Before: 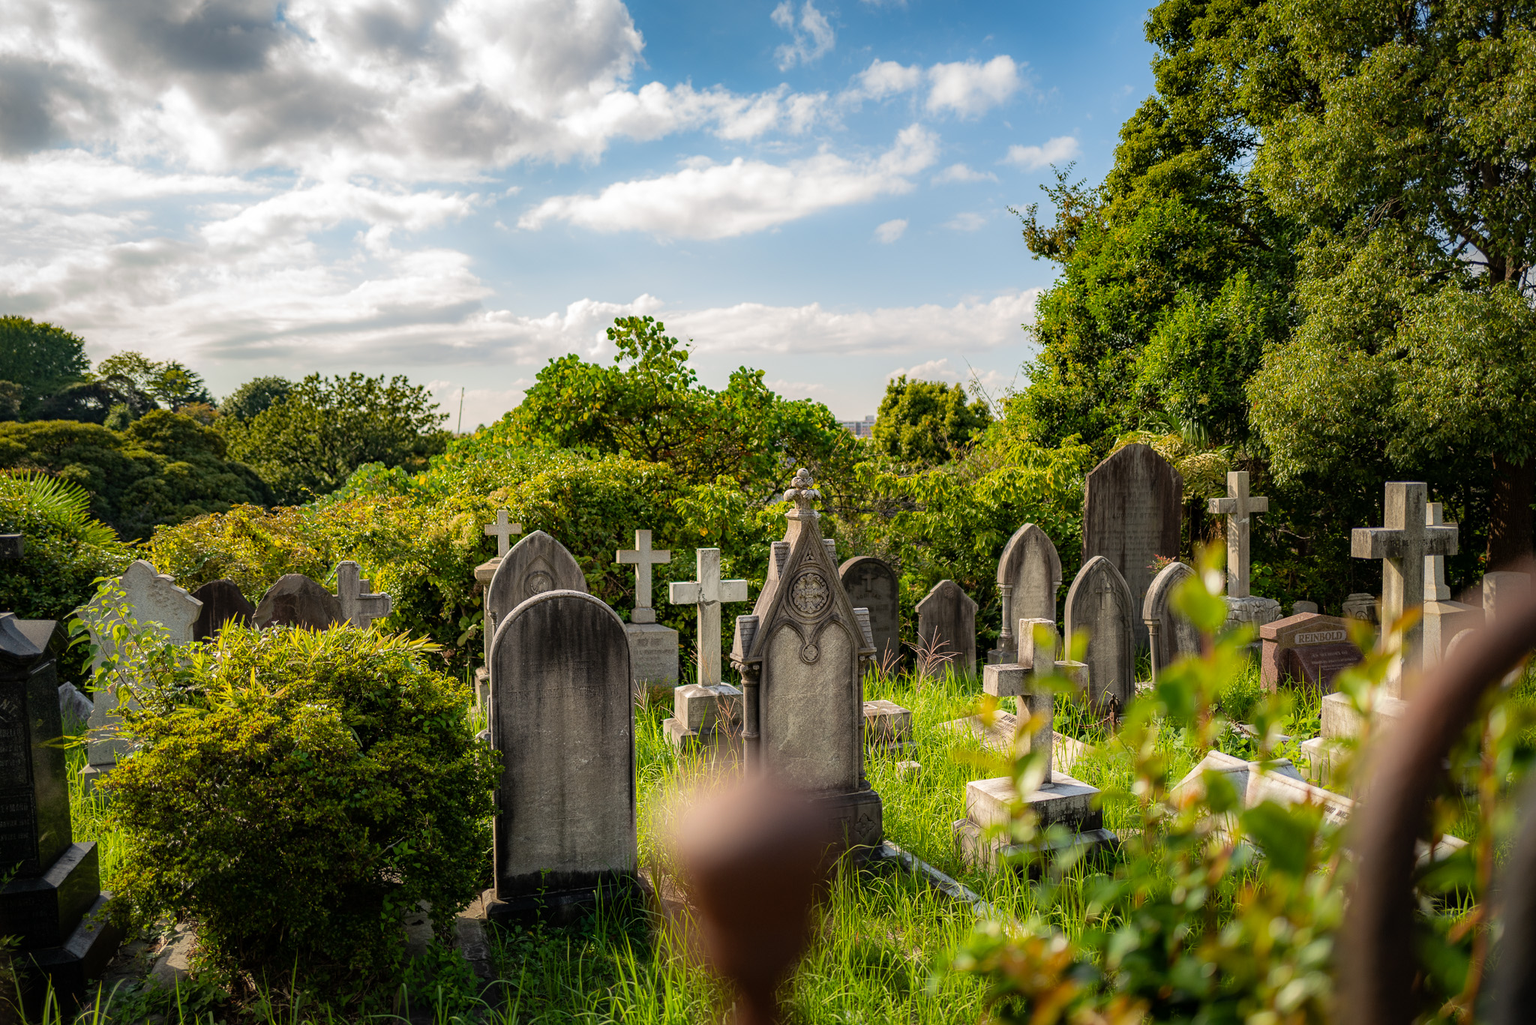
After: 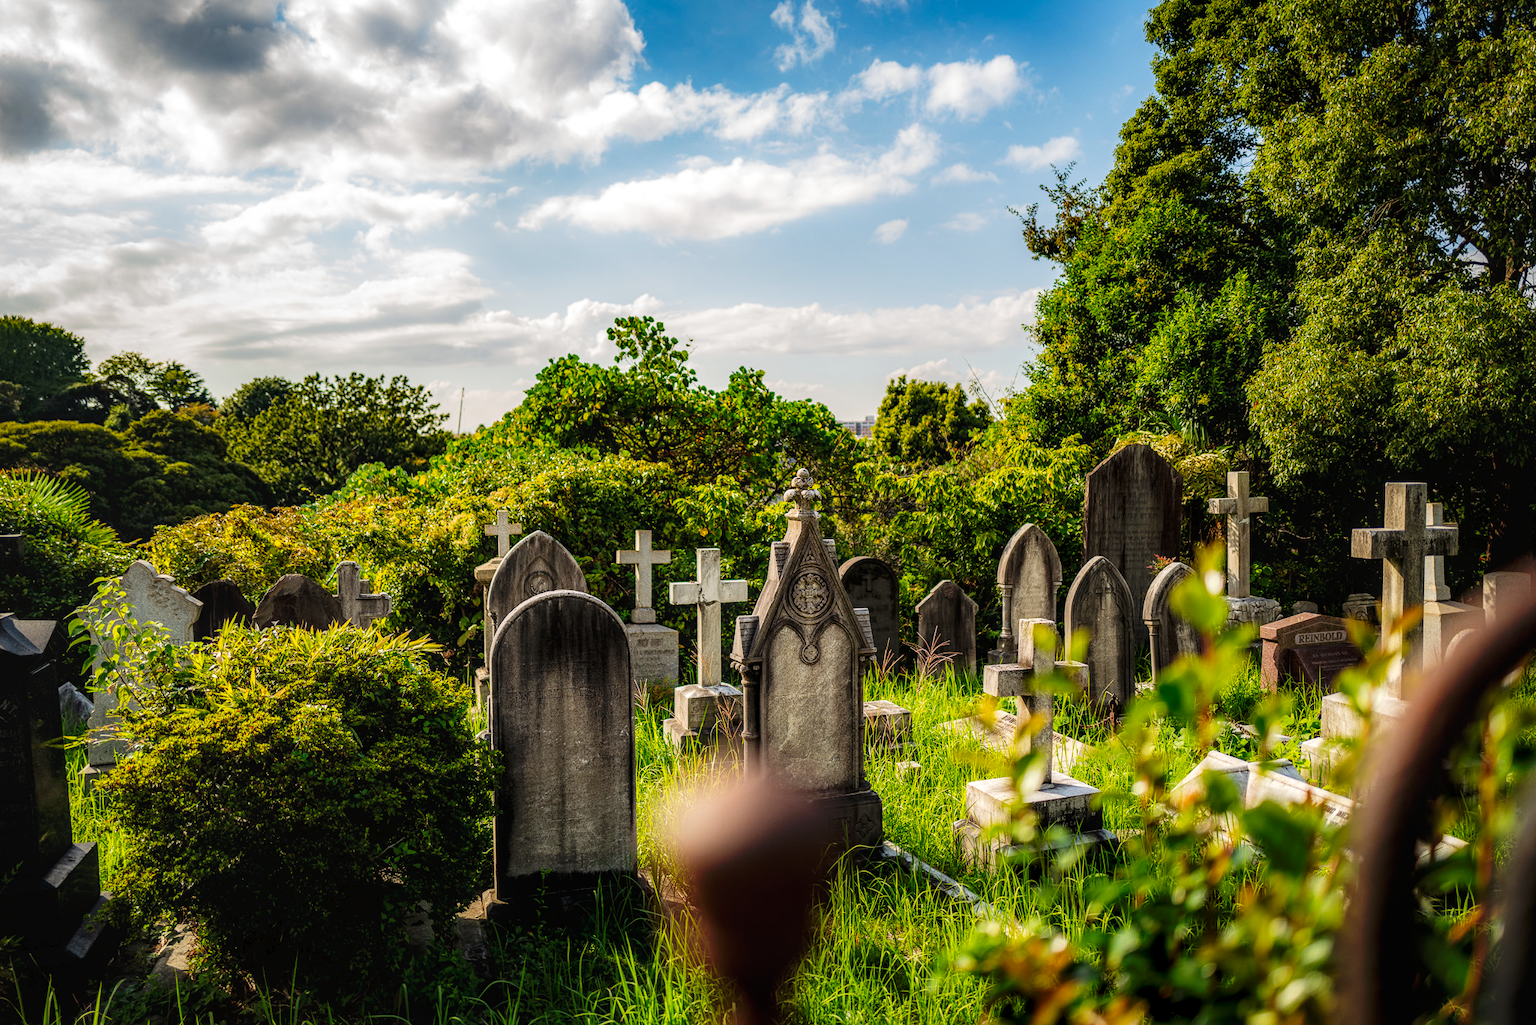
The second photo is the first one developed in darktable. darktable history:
local contrast: on, module defaults
tone curve: curves: ch0 [(0, 0) (0.003, 0.02) (0.011, 0.021) (0.025, 0.022) (0.044, 0.023) (0.069, 0.026) (0.1, 0.04) (0.136, 0.06) (0.177, 0.092) (0.224, 0.127) (0.277, 0.176) (0.335, 0.258) (0.399, 0.349) (0.468, 0.444) (0.543, 0.546) (0.623, 0.649) (0.709, 0.754) (0.801, 0.842) (0.898, 0.922) (1, 1)], preserve colors none
